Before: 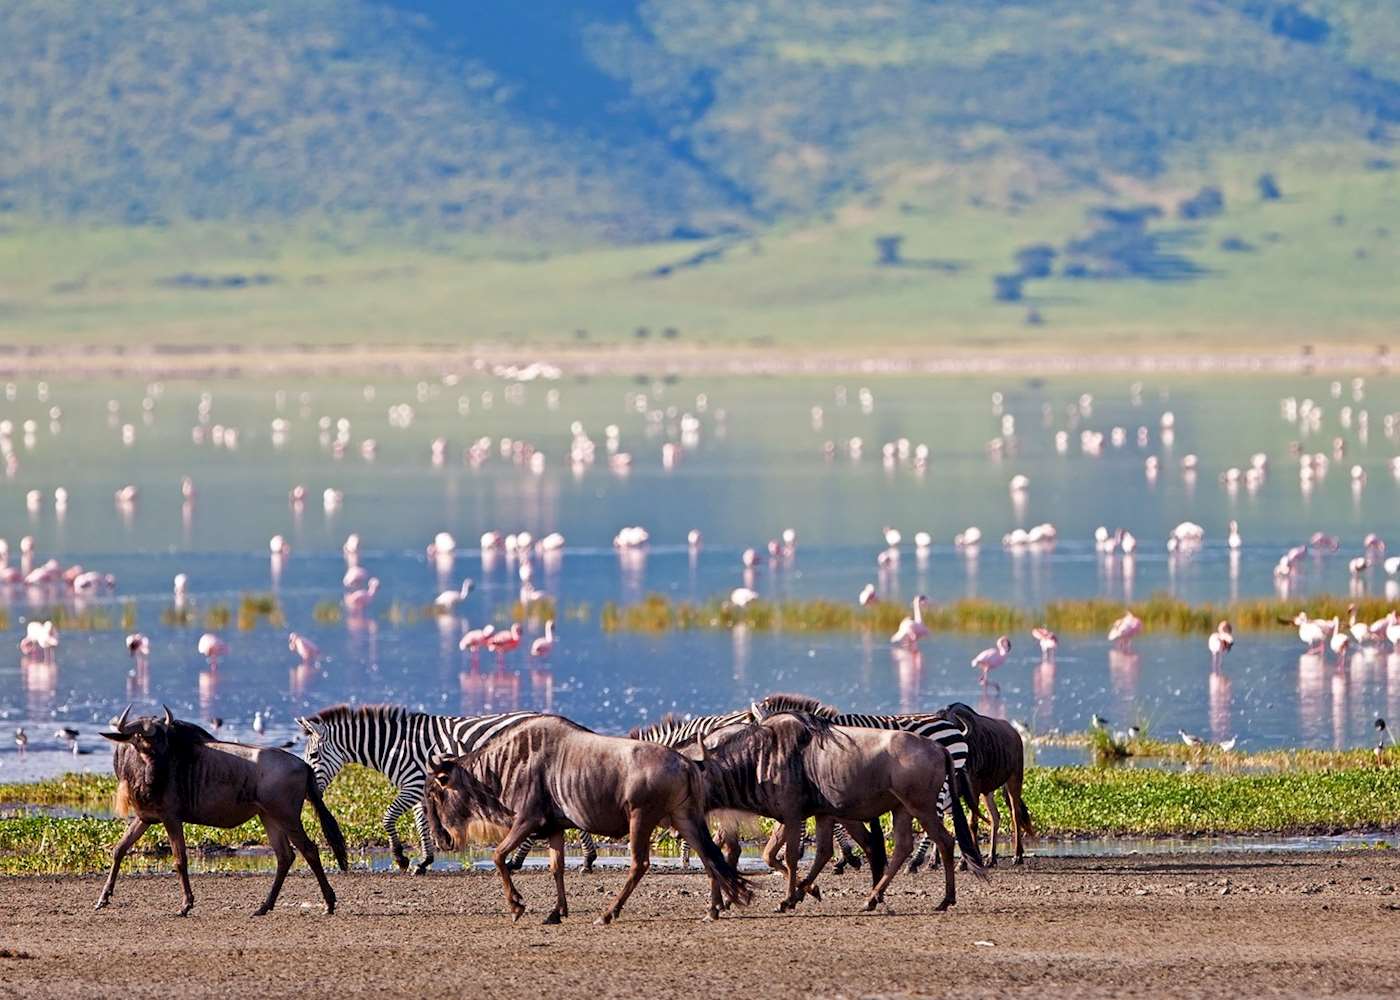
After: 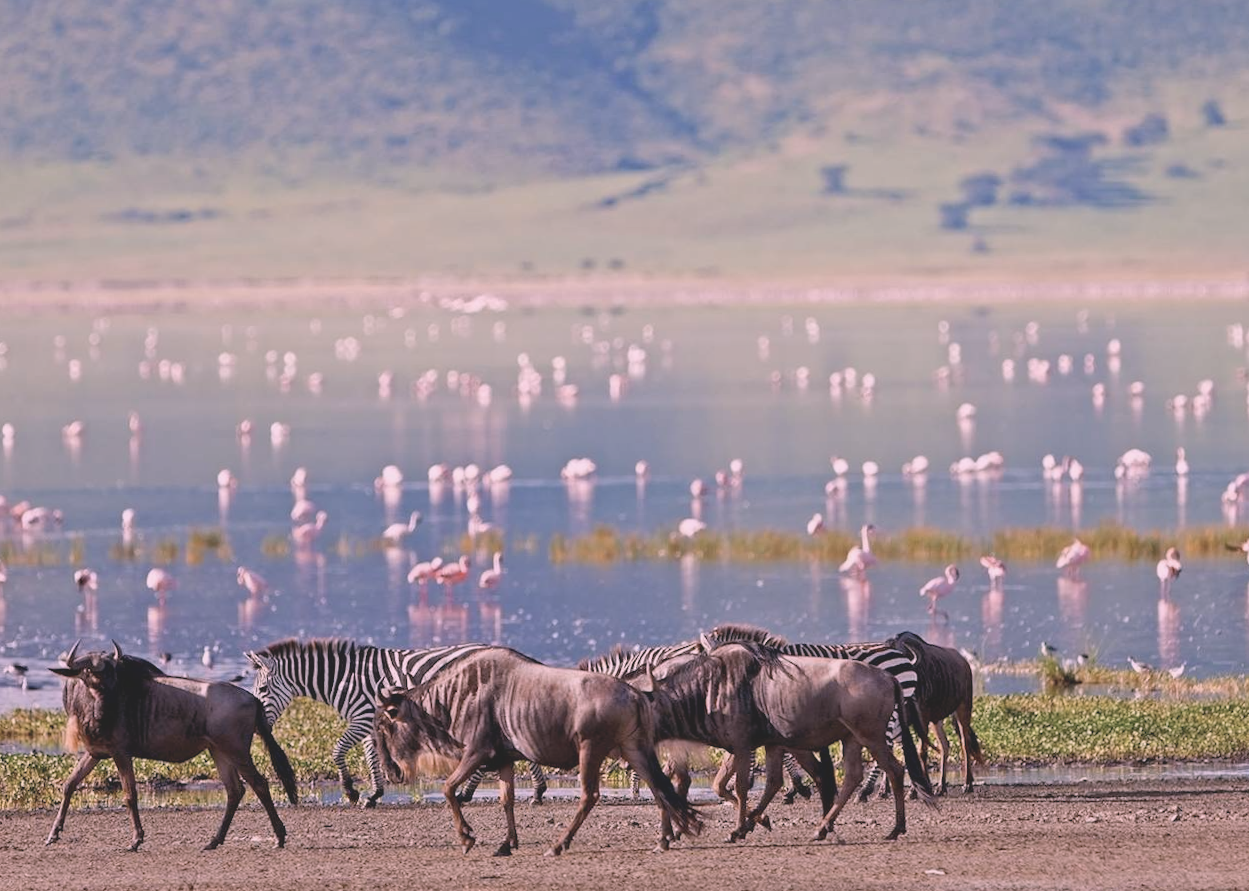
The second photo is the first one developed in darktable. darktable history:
rotate and perspective: rotation -0.45°, automatic cropping original format, crop left 0.008, crop right 0.992, crop top 0.012, crop bottom 0.988
crop: left 3.305%, top 6.436%, right 6.389%, bottom 3.258%
white balance: red 1.188, blue 1.11
contrast brightness saturation: contrast -0.26, saturation -0.43
shadows and highlights: shadows -23.08, highlights 46.15, soften with gaussian
levels: levels [0, 0.498, 1]
